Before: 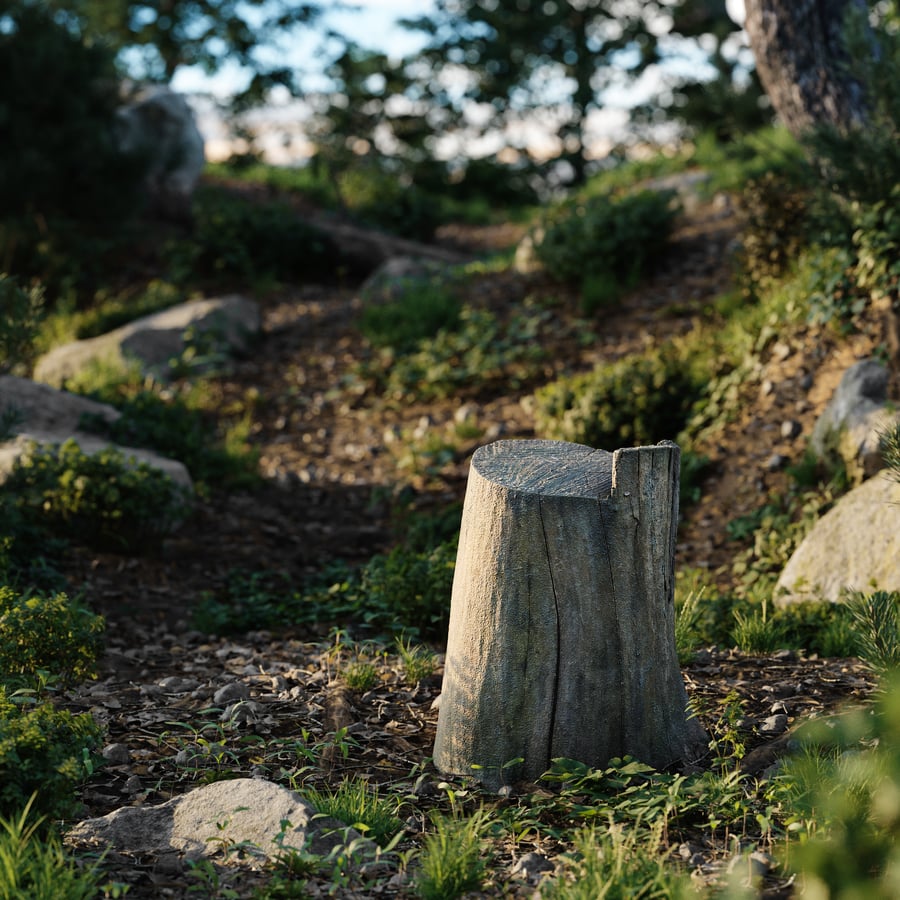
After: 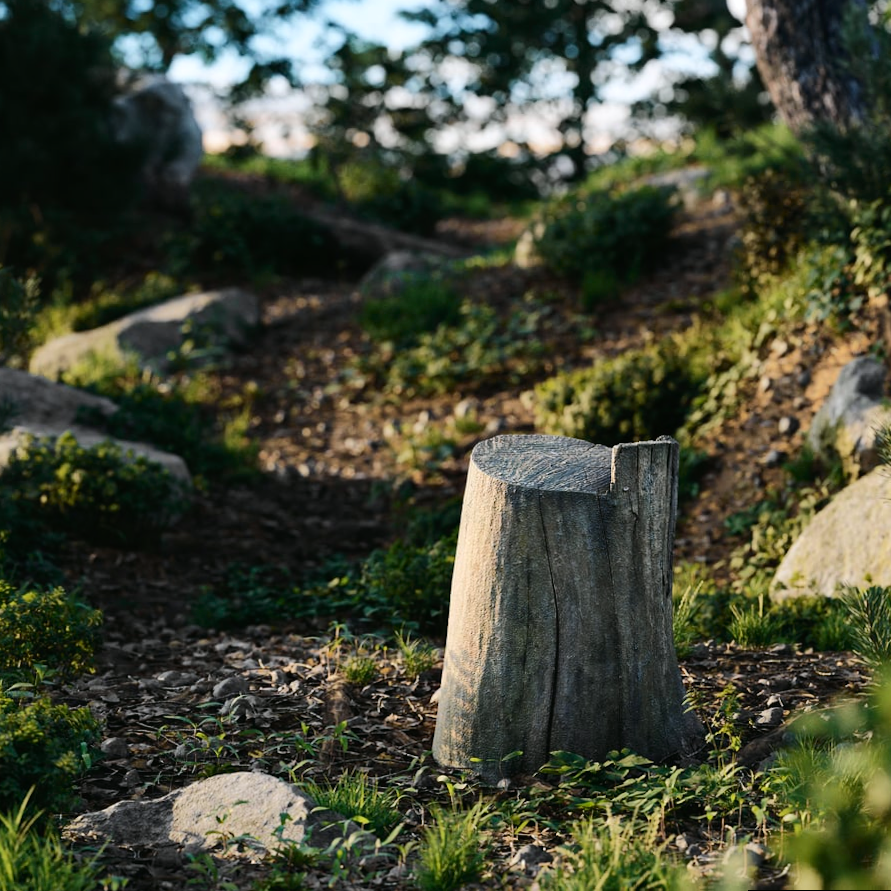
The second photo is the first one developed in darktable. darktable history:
rotate and perspective: rotation 0.174°, lens shift (vertical) 0.013, lens shift (horizontal) 0.019, shear 0.001, automatic cropping original format, crop left 0.007, crop right 0.991, crop top 0.016, crop bottom 0.997
white balance: red 1.009, blue 1.027
tone curve: curves: ch0 [(0, 0.01) (0.037, 0.032) (0.131, 0.108) (0.275, 0.256) (0.483, 0.512) (0.61, 0.665) (0.696, 0.742) (0.792, 0.819) (0.911, 0.925) (0.997, 0.995)]; ch1 [(0, 0) (0.308, 0.29) (0.425, 0.411) (0.492, 0.488) (0.507, 0.503) (0.53, 0.532) (0.573, 0.586) (0.683, 0.702) (0.746, 0.77) (1, 1)]; ch2 [(0, 0) (0.246, 0.233) (0.36, 0.352) (0.415, 0.415) (0.485, 0.487) (0.502, 0.504) (0.525, 0.518) (0.539, 0.539) (0.587, 0.594) (0.636, 0.652) (0.711, 0.729) (0.845, 0.855) (0.998, 0.977)], color space Lab, independent channels, preserve colors none
